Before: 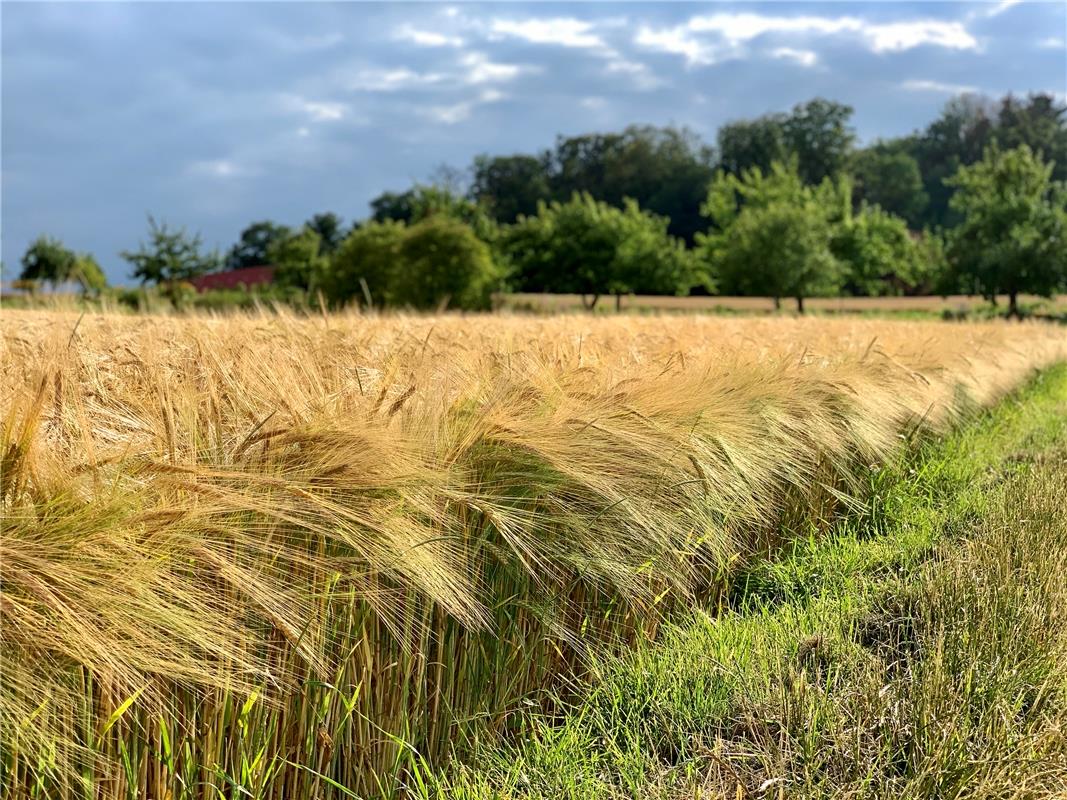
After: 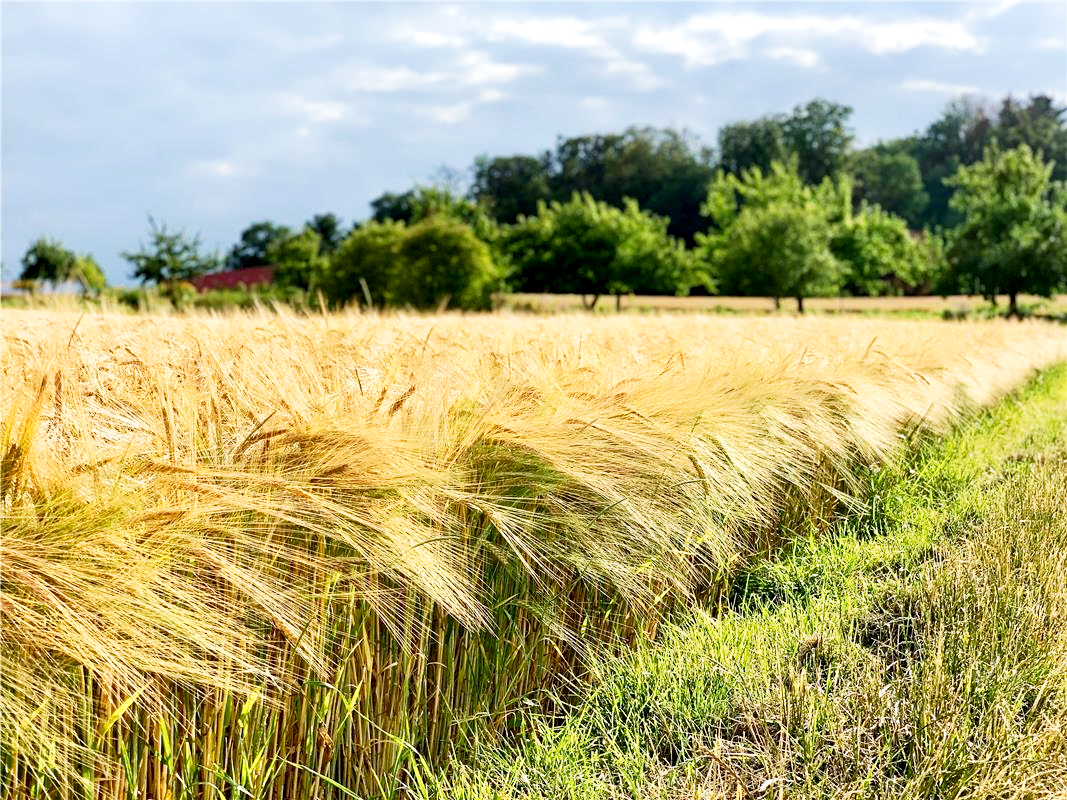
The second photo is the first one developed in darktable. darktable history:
tone curve: curves: ch0 [(0, 0) (0.091, 0.075) (0.389, 0.441) (0.696, 0.808) (0.844, 0.908) (0.909, 0.942) (1, 0.973)]; ch1 [(0, 0) (0.437, 0.404) (0.48, 0.486) (0.5, 0.5) (0.529, 0.556) (0.58, 0.606) (0.616, 0.654) (1, 1)]; ch2 [(0, 0) (0.442, 0.415) (0.5, 0.5) (0.535, 0.567) (0.585, 0.632) (1, 1)], preserve colors none
exposure: black level correction 0.003, exposure 0.388 EV, compensate highlight preservation false
